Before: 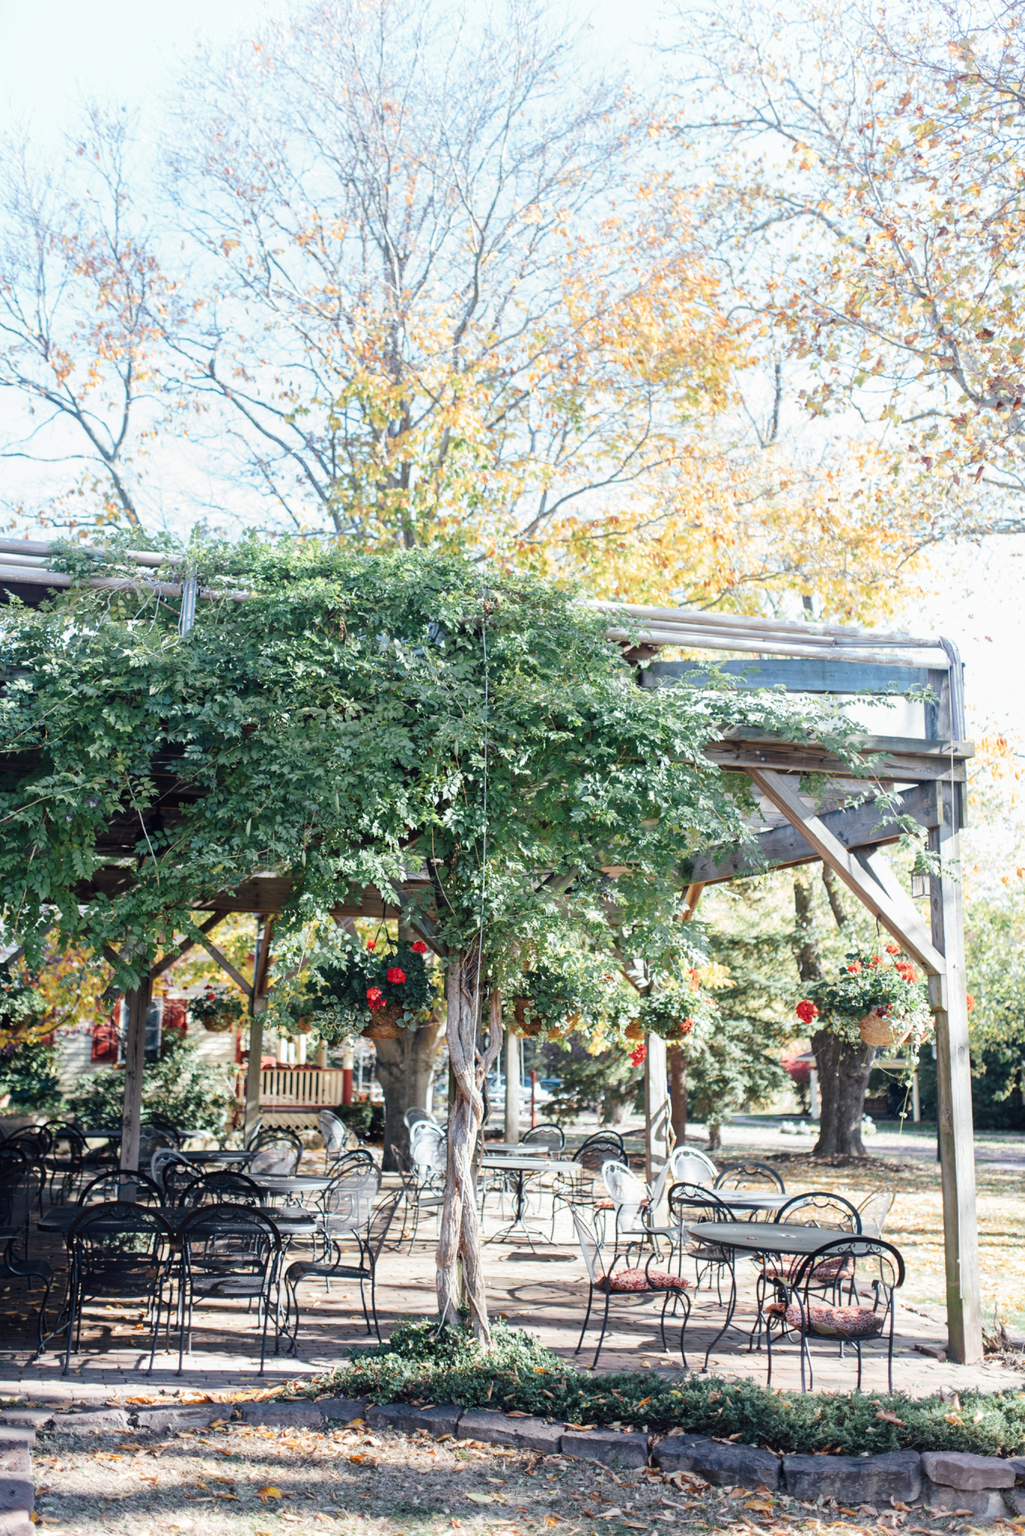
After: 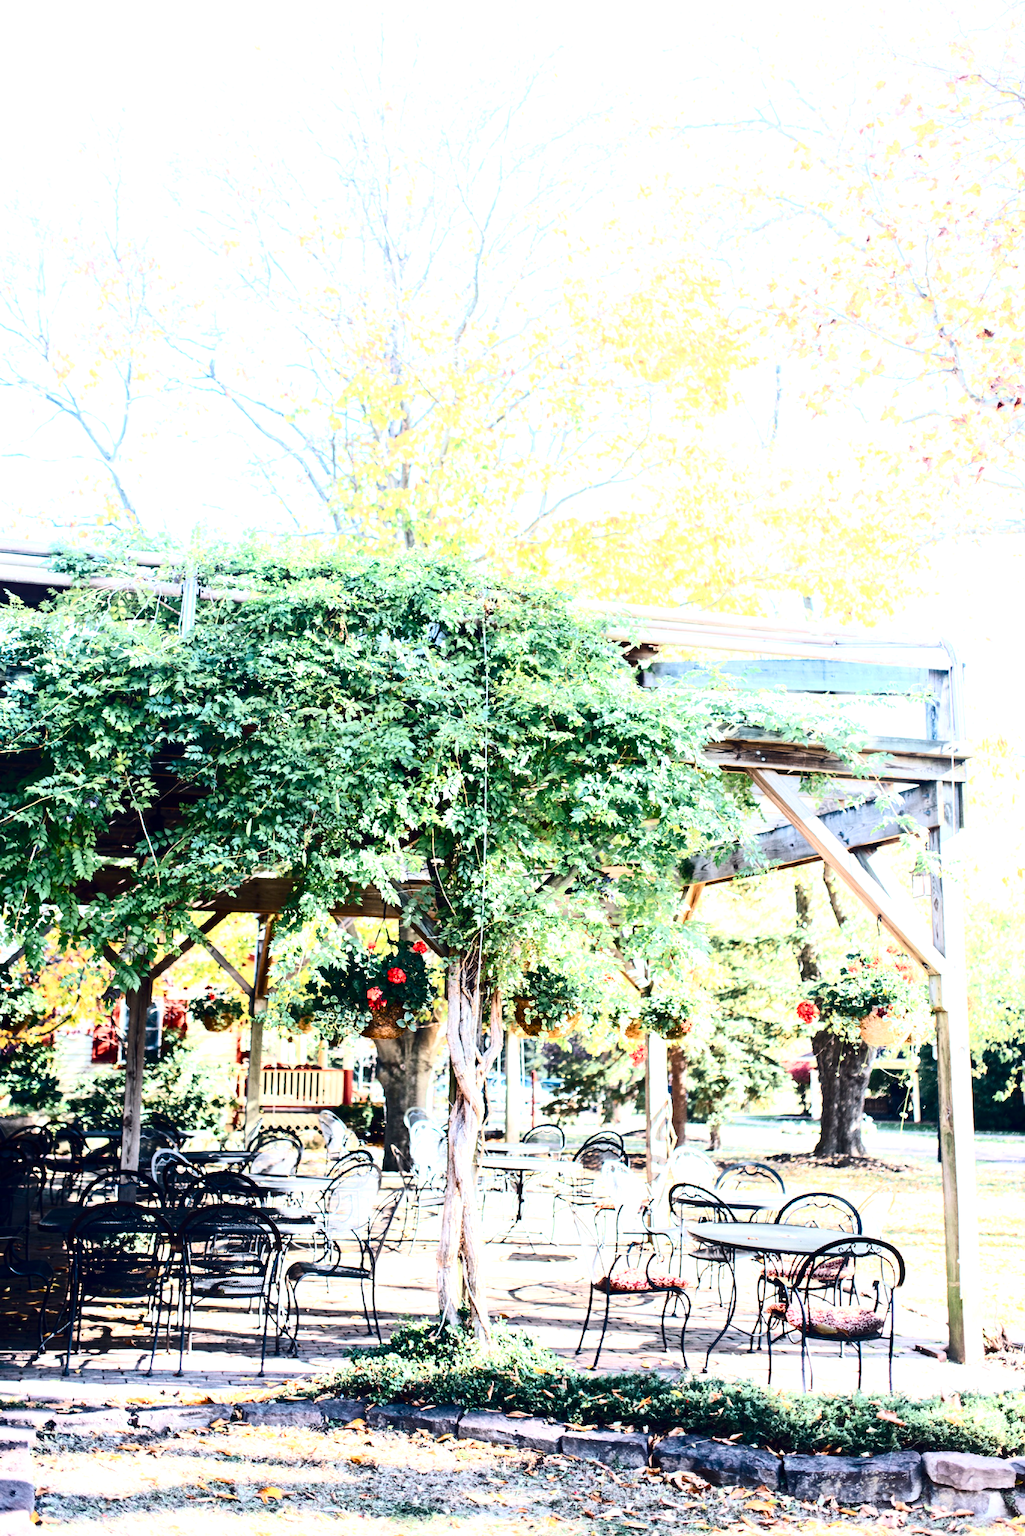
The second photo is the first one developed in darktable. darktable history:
exposure: black level correction 0, exposure 1.001 EV, compensate exposure bias true, compensate highlight preservation false
velvia: strength 32.34%, mid-tones bias 0.201
contrast brightness saturation: contrast 0.487, saturation -0.103
